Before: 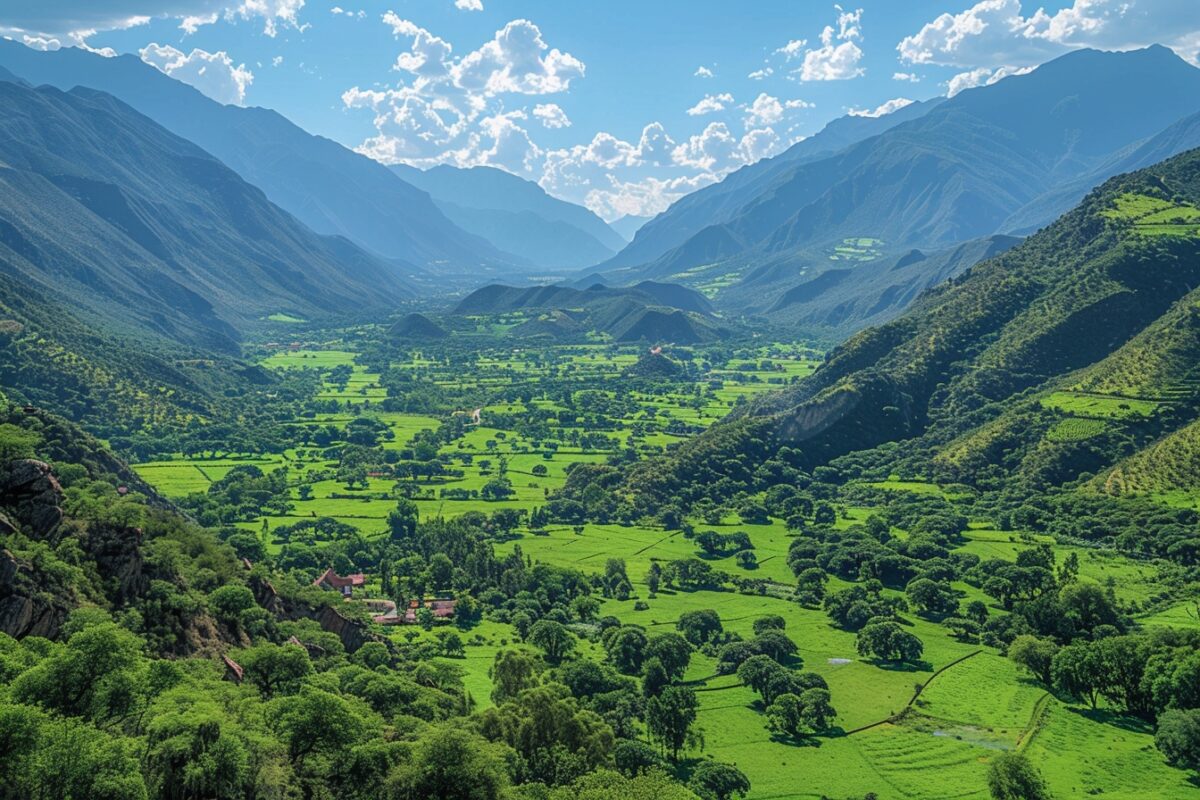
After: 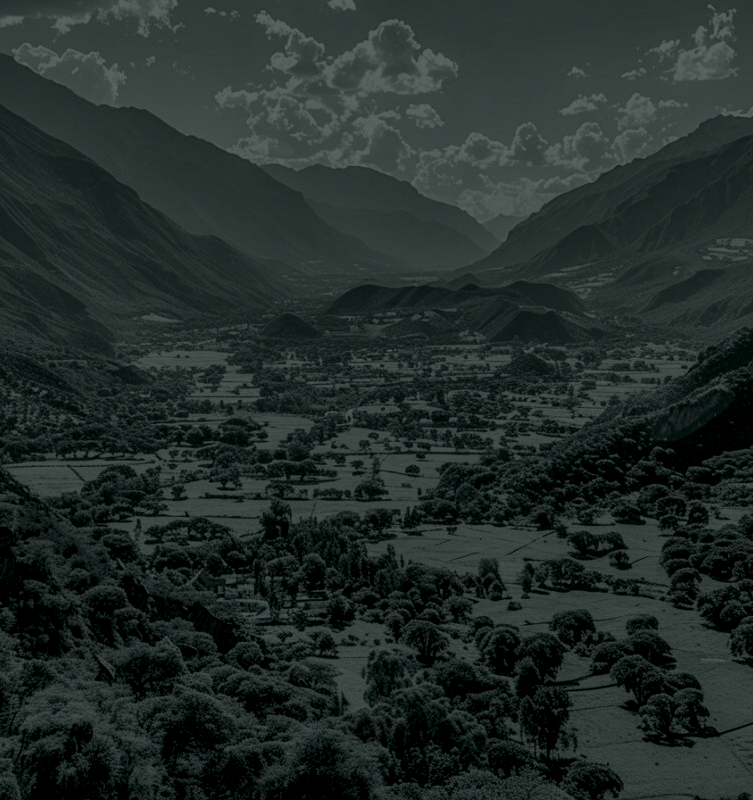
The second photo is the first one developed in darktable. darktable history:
local contrast: on, module defaults
contrast brightness saturation: contrast 0.2, brightness 0.16, saturation 0.22
shadows and highlights: shadows 30.63, highlights -63.22, shadows color adjustment 98%, highlights color adjustment 58.61%, soften with gaussian
colorize: hue 90°, saturation 19%, lightness 1.59%, version 1
crop: left 10.644%, right 26.528%
